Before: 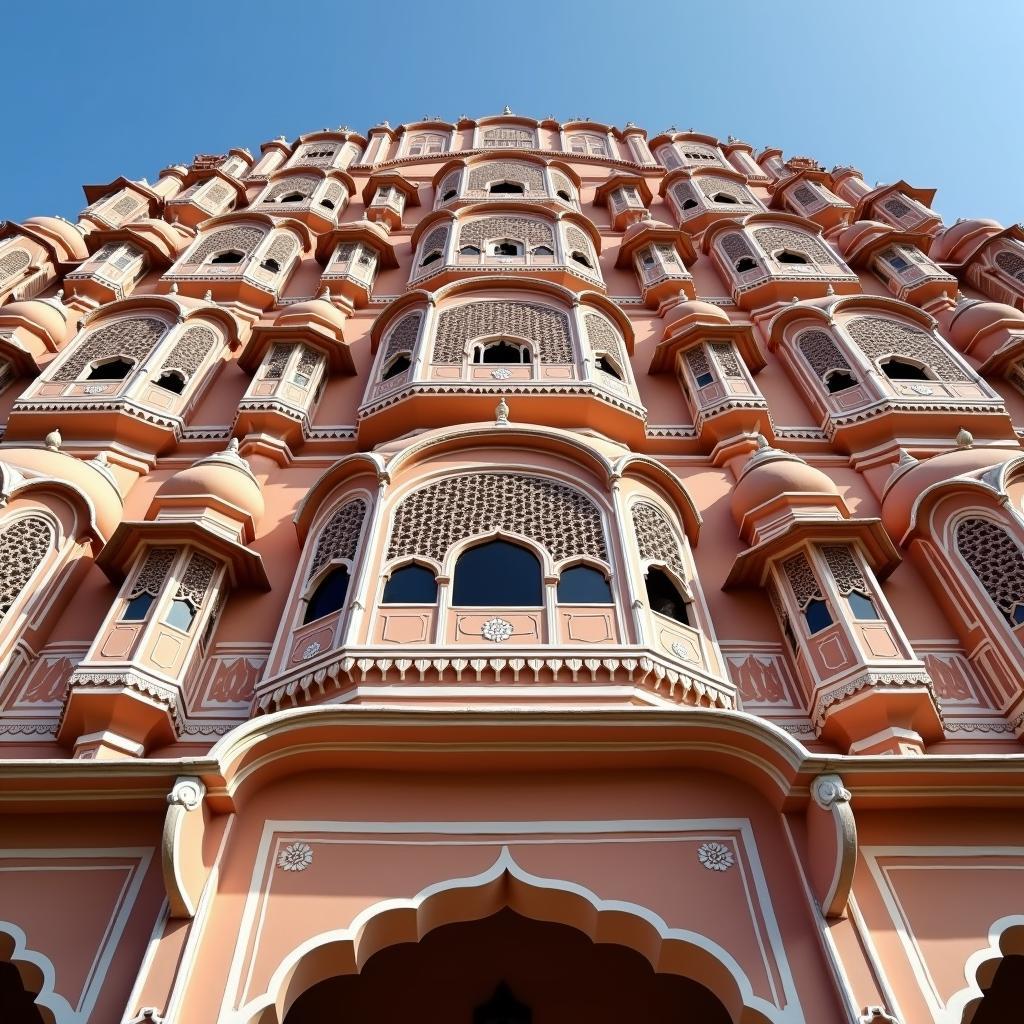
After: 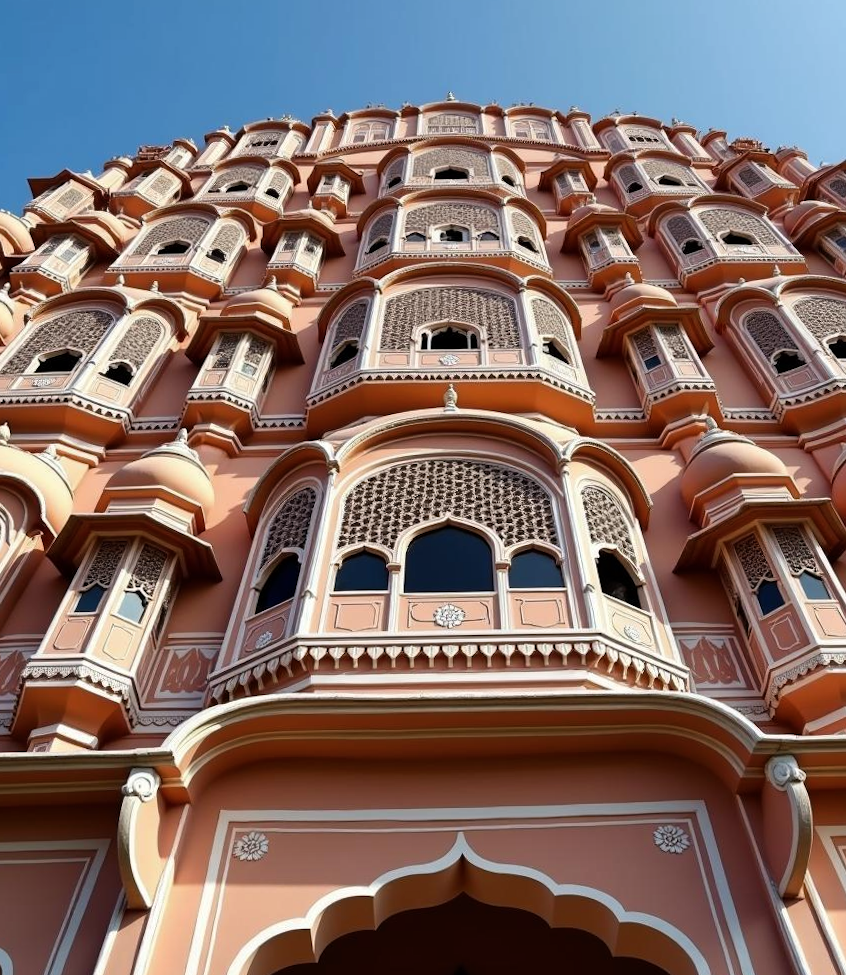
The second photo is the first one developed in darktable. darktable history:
color balance rgb: power › luminance -8.811%, perceptual saturation grading › global saturation 0.697%, perceptual saturation grading › mid-tones 11.359%
crop and rotate: angle 0.953°, left 4.225%, top 0.577%, right 11.751%, bottom 2.62%
